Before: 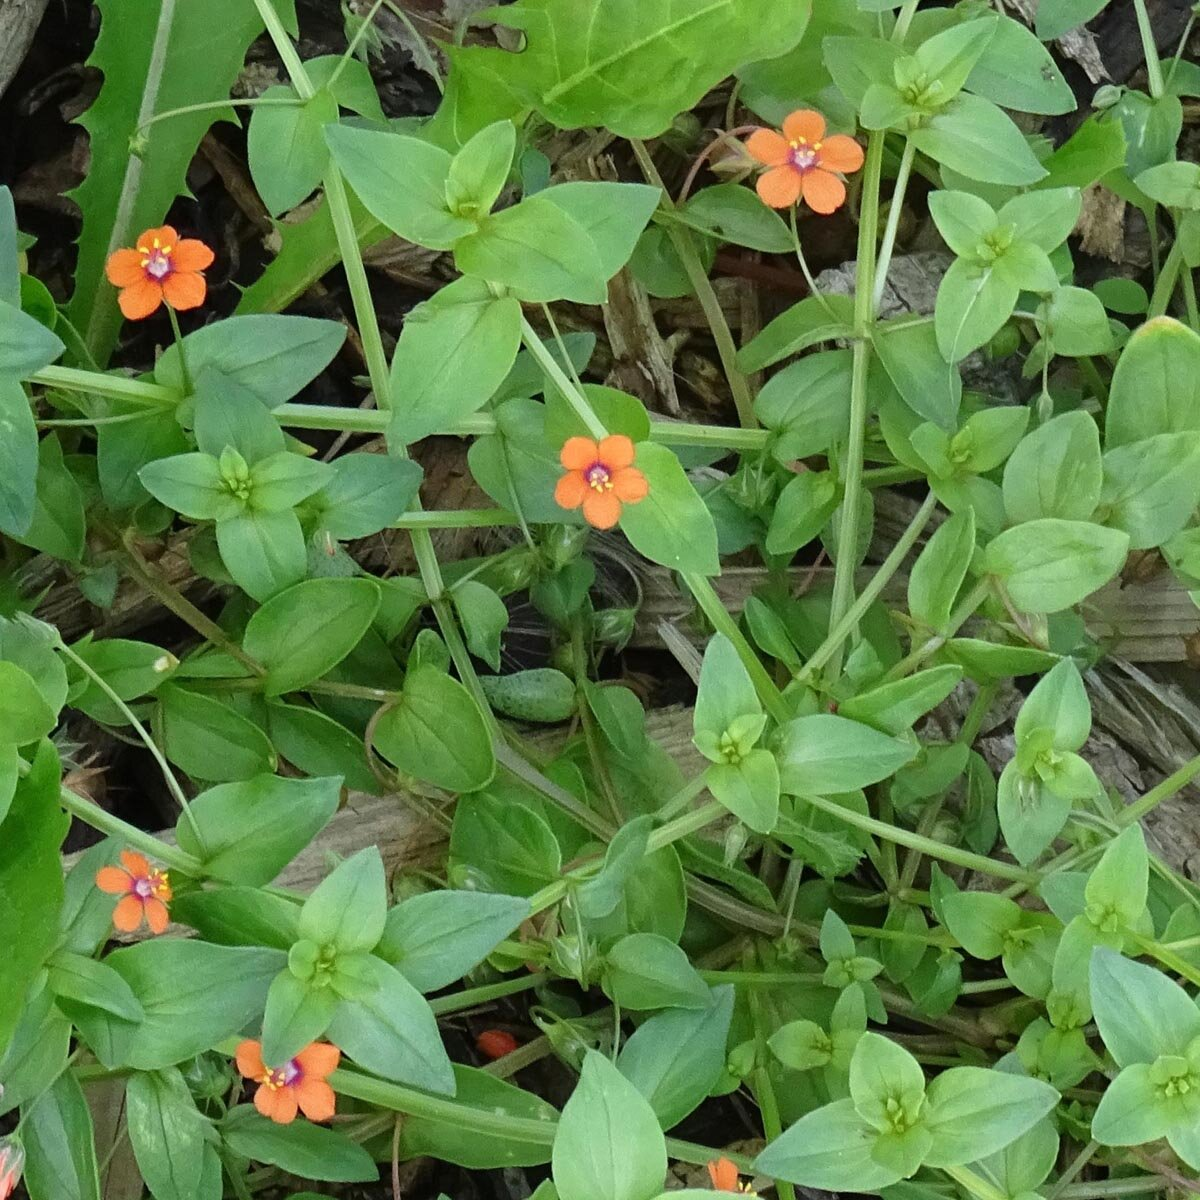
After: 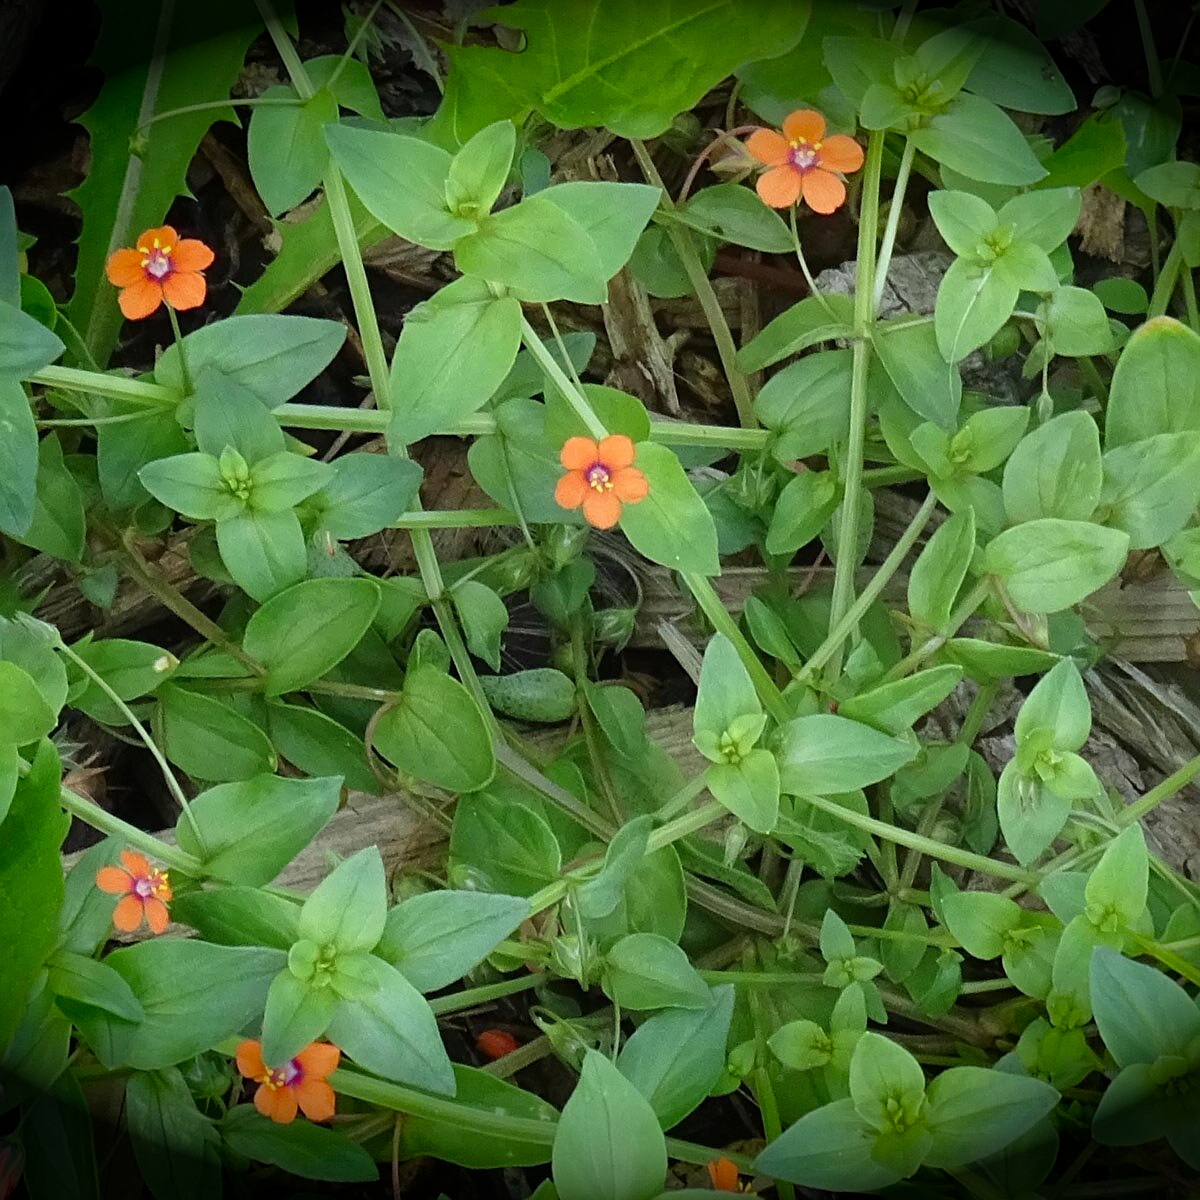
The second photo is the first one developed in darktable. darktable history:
levels: mode automatic, levels [0, 0.397, 0.955]
sharpen: amount 0.211
vignetting: fall-off start 100.42%, brightness -0.984, saturation 0.495, width/height ratio 1.307
